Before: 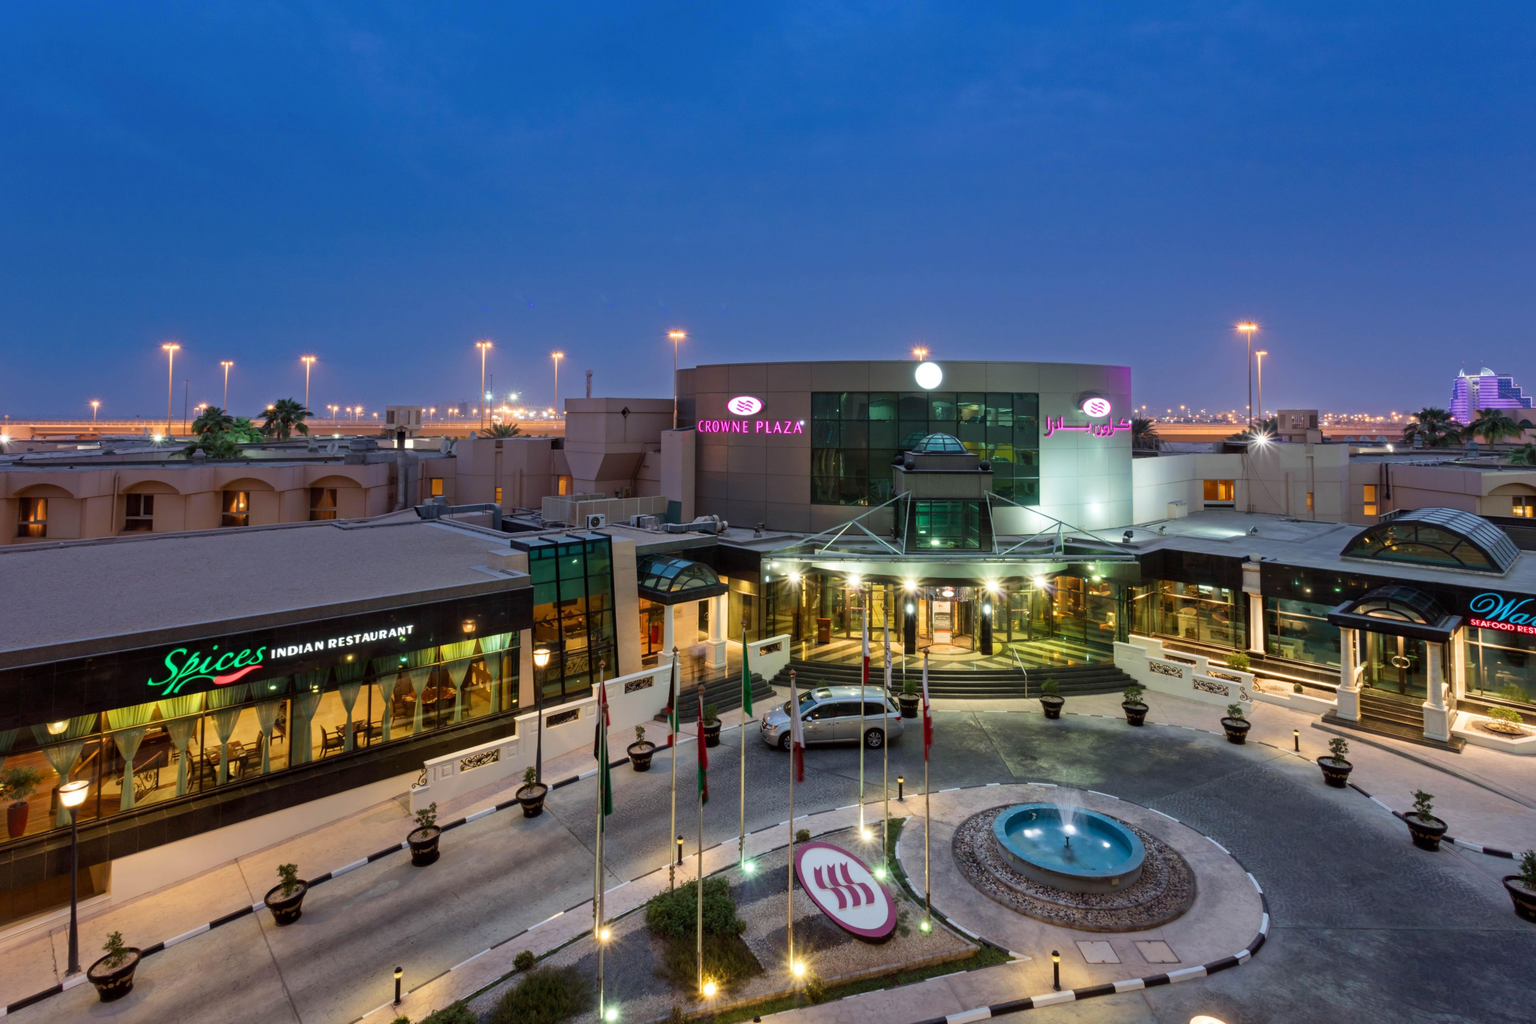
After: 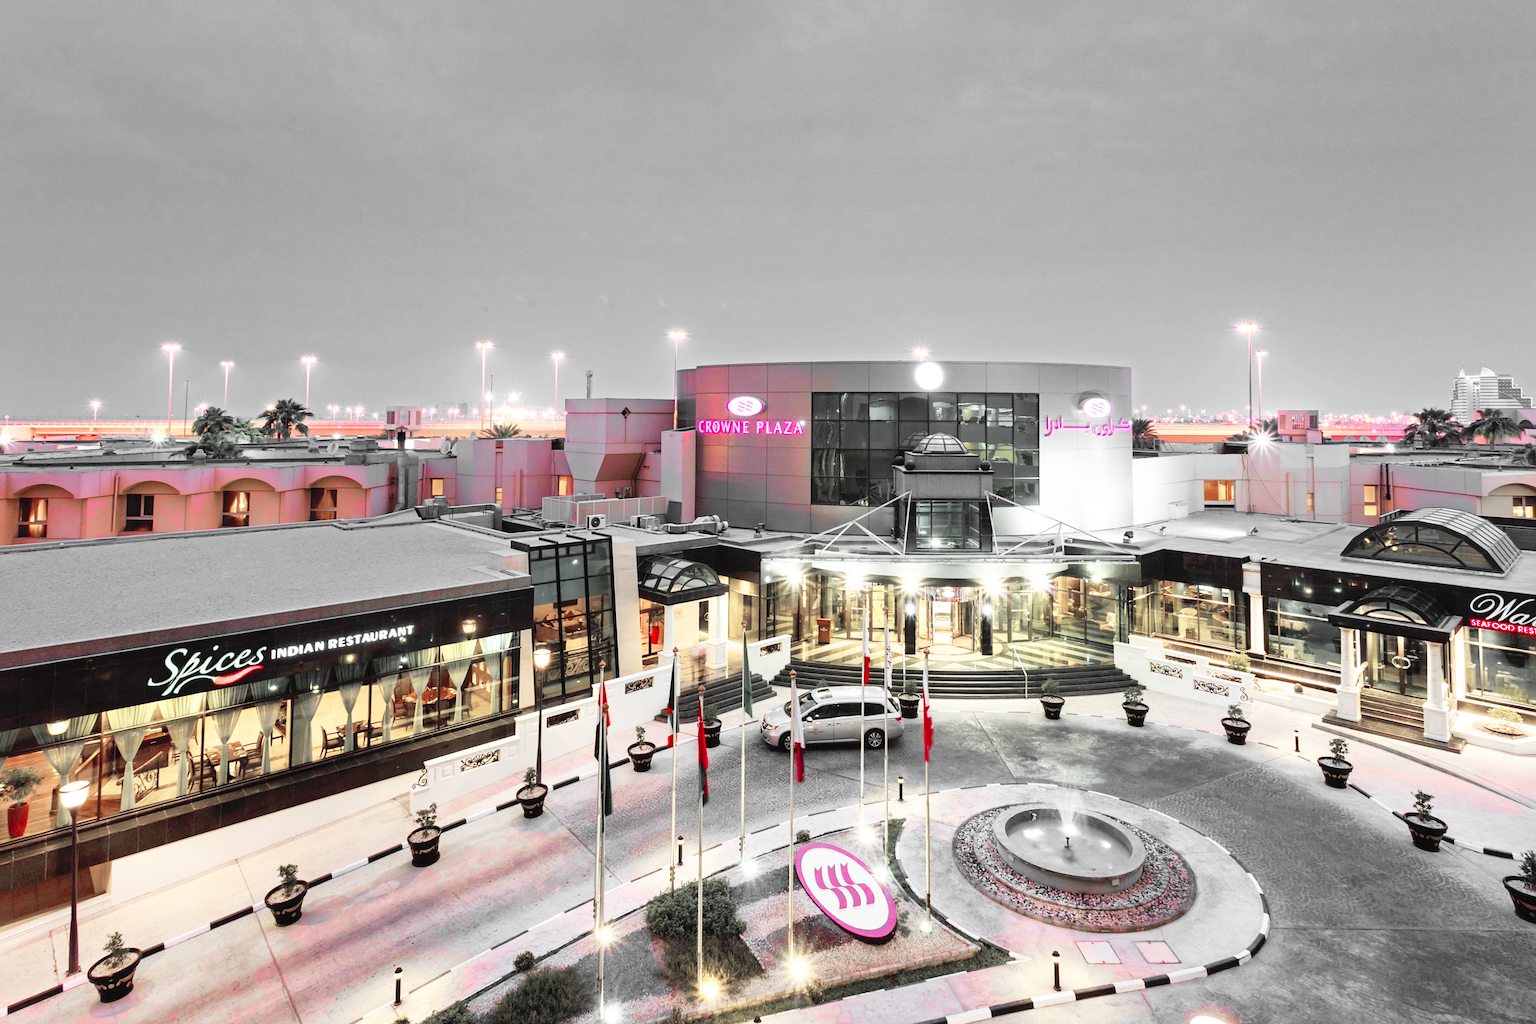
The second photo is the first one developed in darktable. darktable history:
base curve: curves: ch0 [(0, 0) (0.007, 0.004) (0.027, 0.03) (0.046, 0.07) (0.207, 0.54) (0.442, 0.872) (0.673, 0.972) (1, 1)], preserve colors none
color zones: curves: ch1 [(0, 0.831) (0.08, 0.771) (0.157, 0.268) (0.241, 0.207) (0.562, -0.005) (0.714, -0.013) (0.876, 0.01) (1, 0.831)]
contrast brightness saturation: brightness 0.28
sharpen: on, module defaults
